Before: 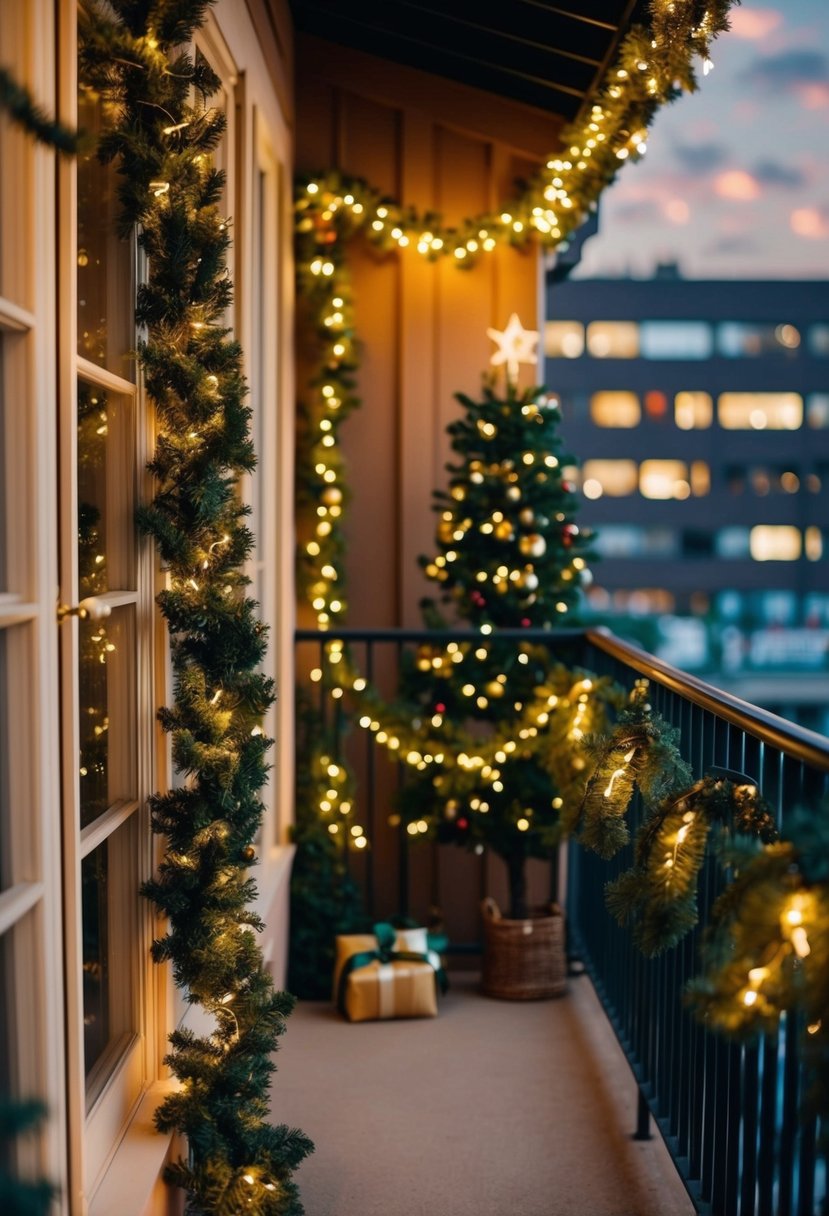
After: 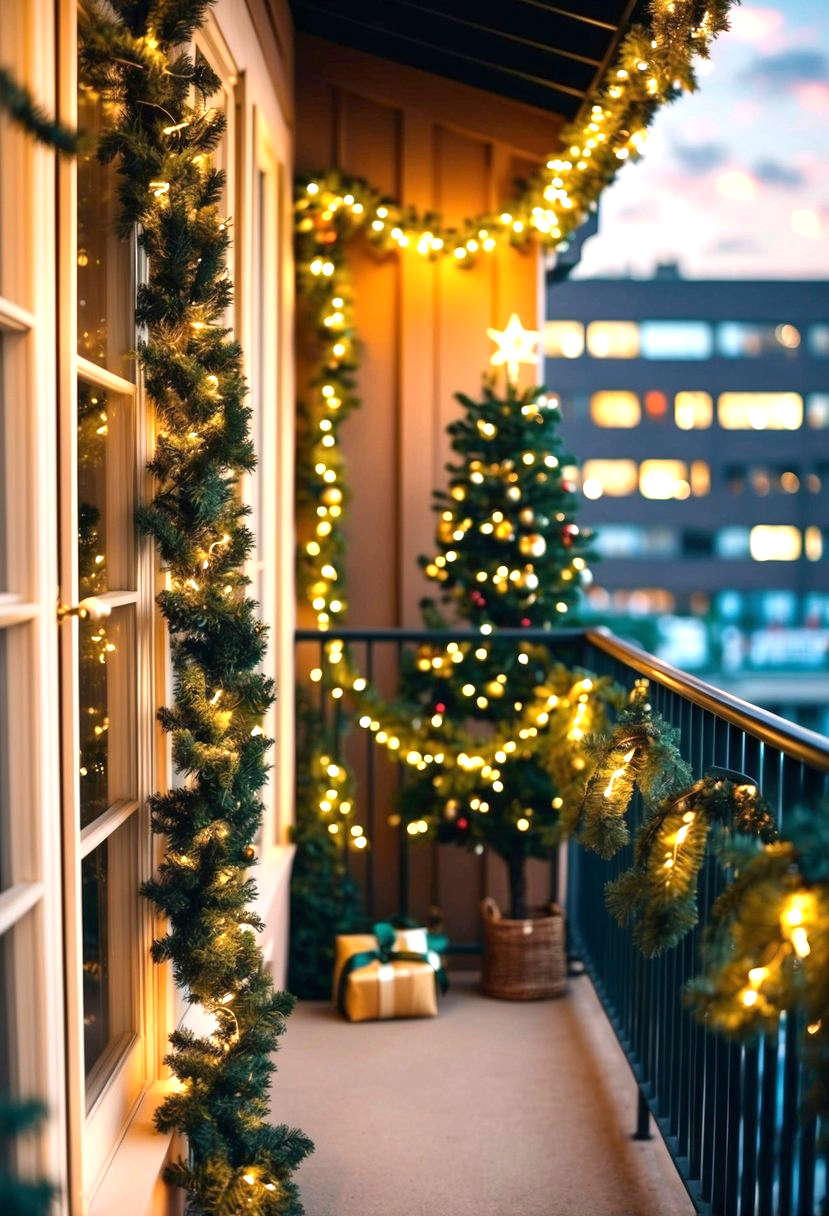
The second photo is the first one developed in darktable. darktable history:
exposure: black level correction 0.001, exposure 1.128 EV, compensate exposure bias true, compensate highlight preservation false
